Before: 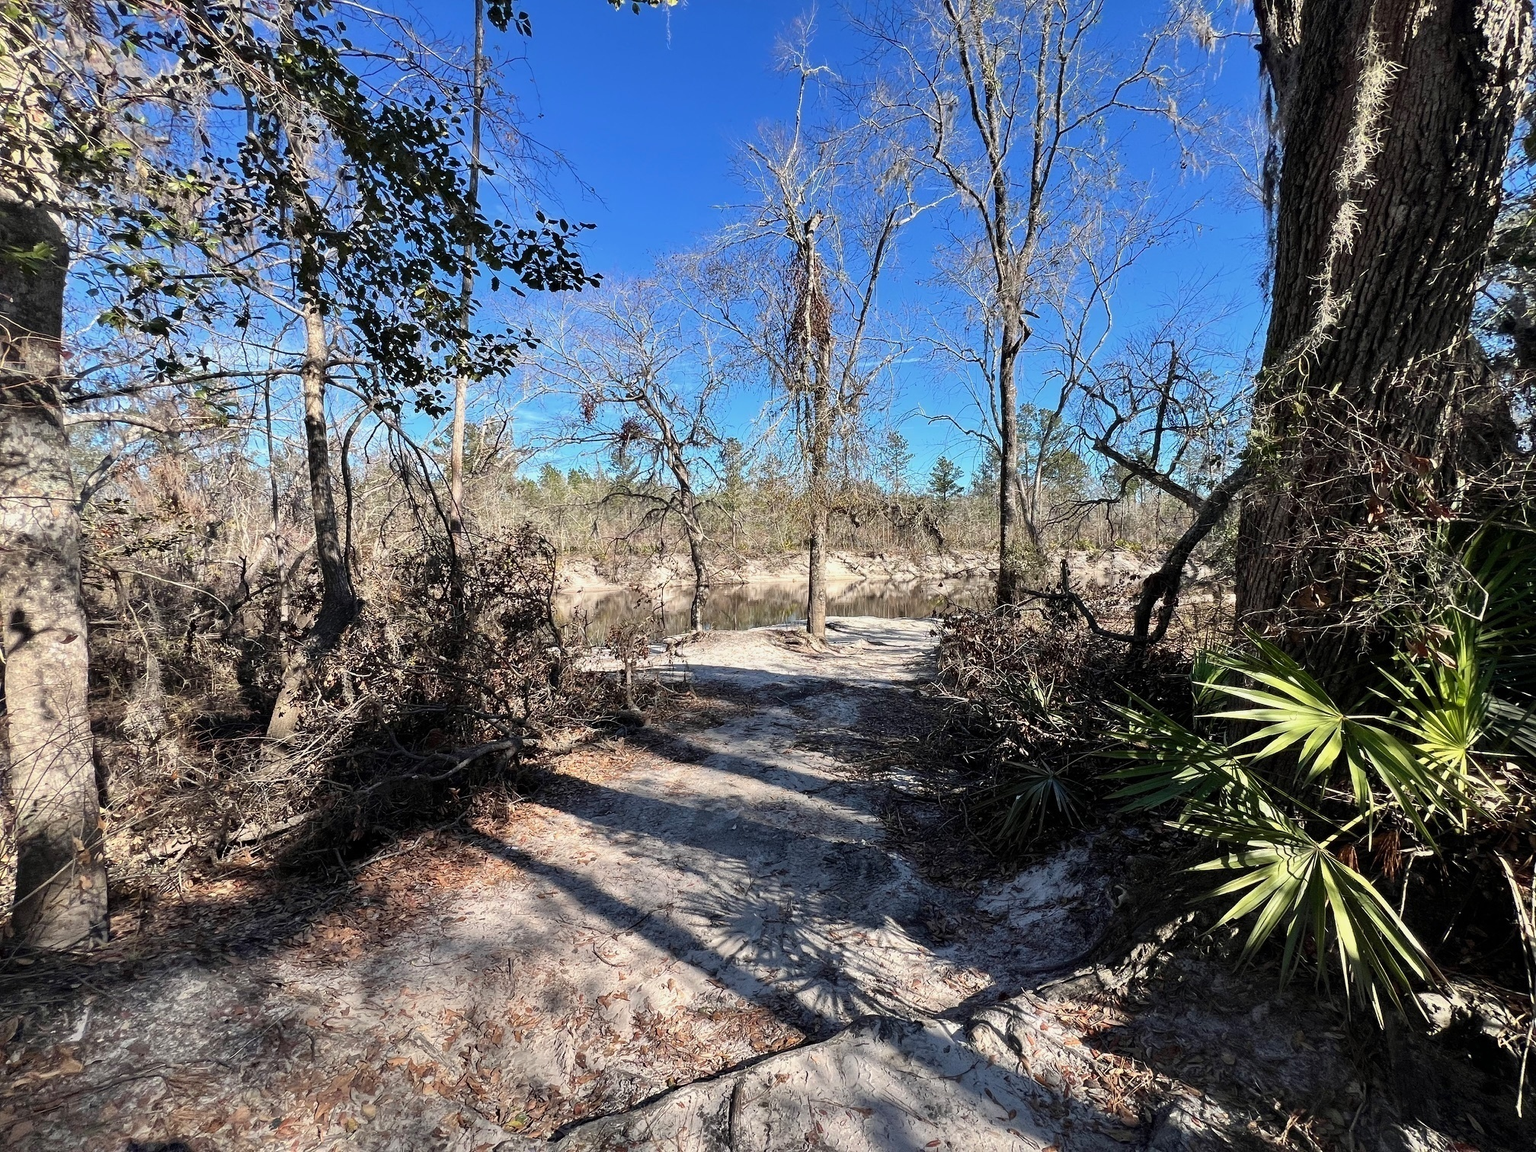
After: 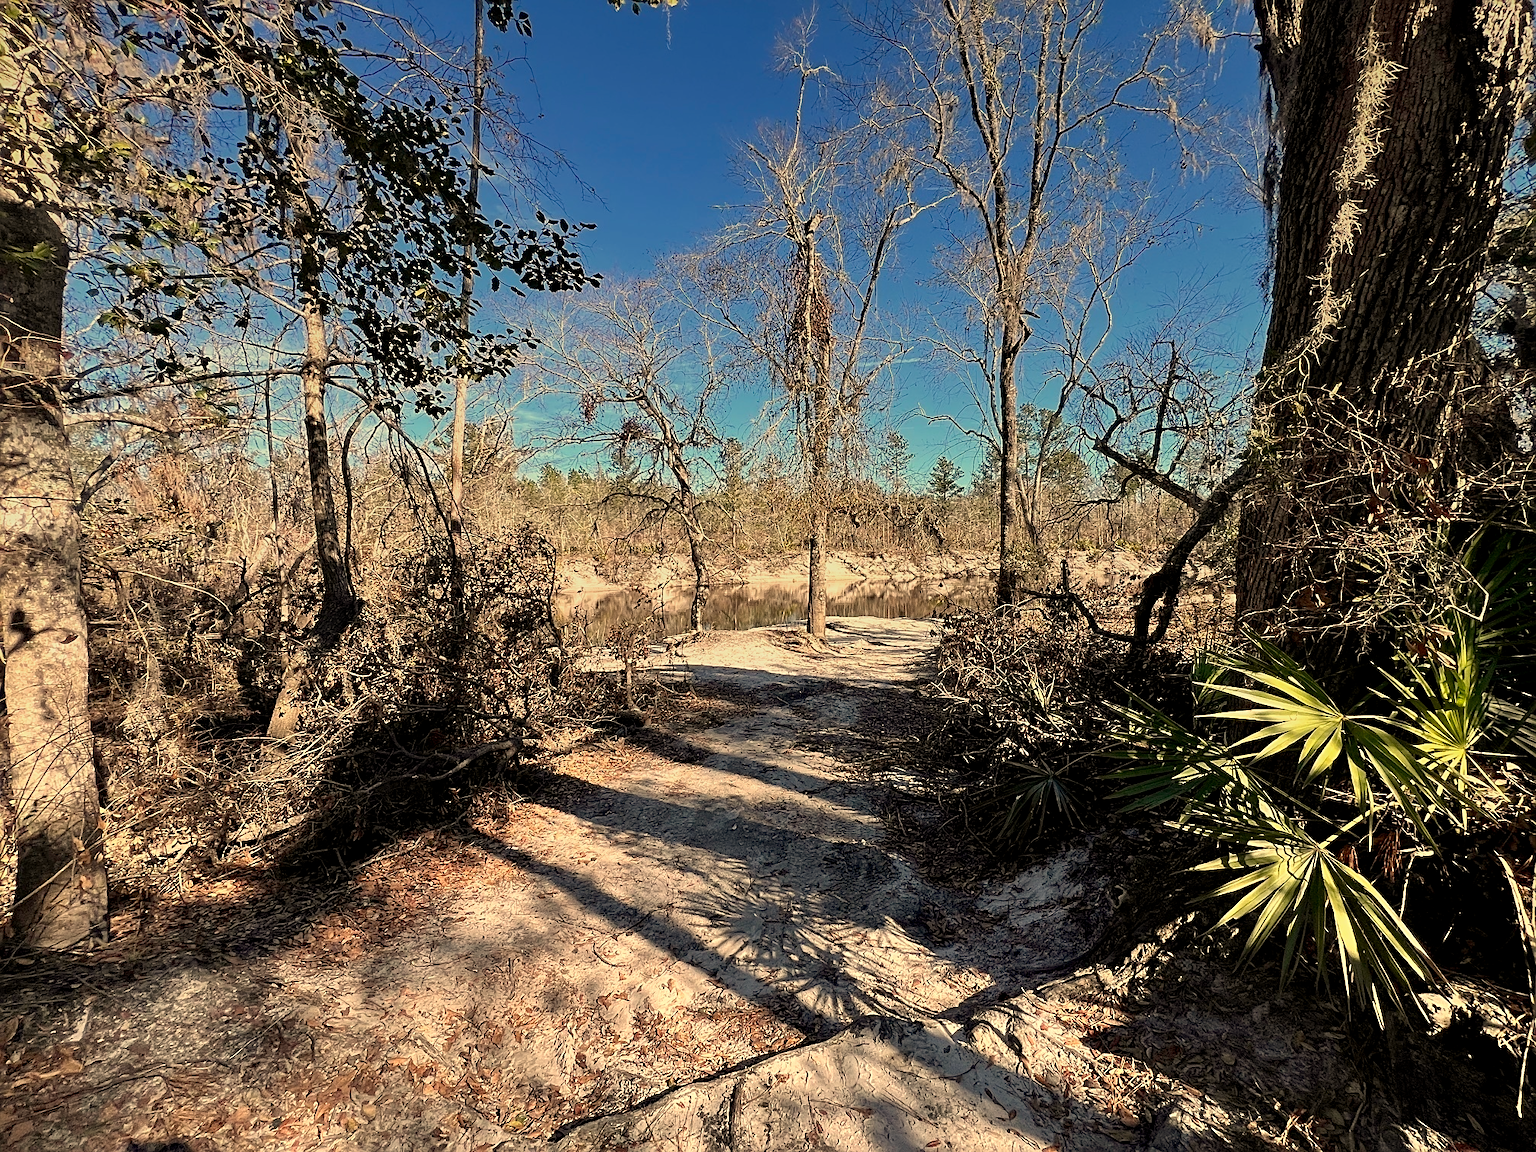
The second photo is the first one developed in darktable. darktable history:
graduated density: on, module defaults
white balance: red 1.138, green 0.996, blue 0.812
sharpen: on, module defaults
